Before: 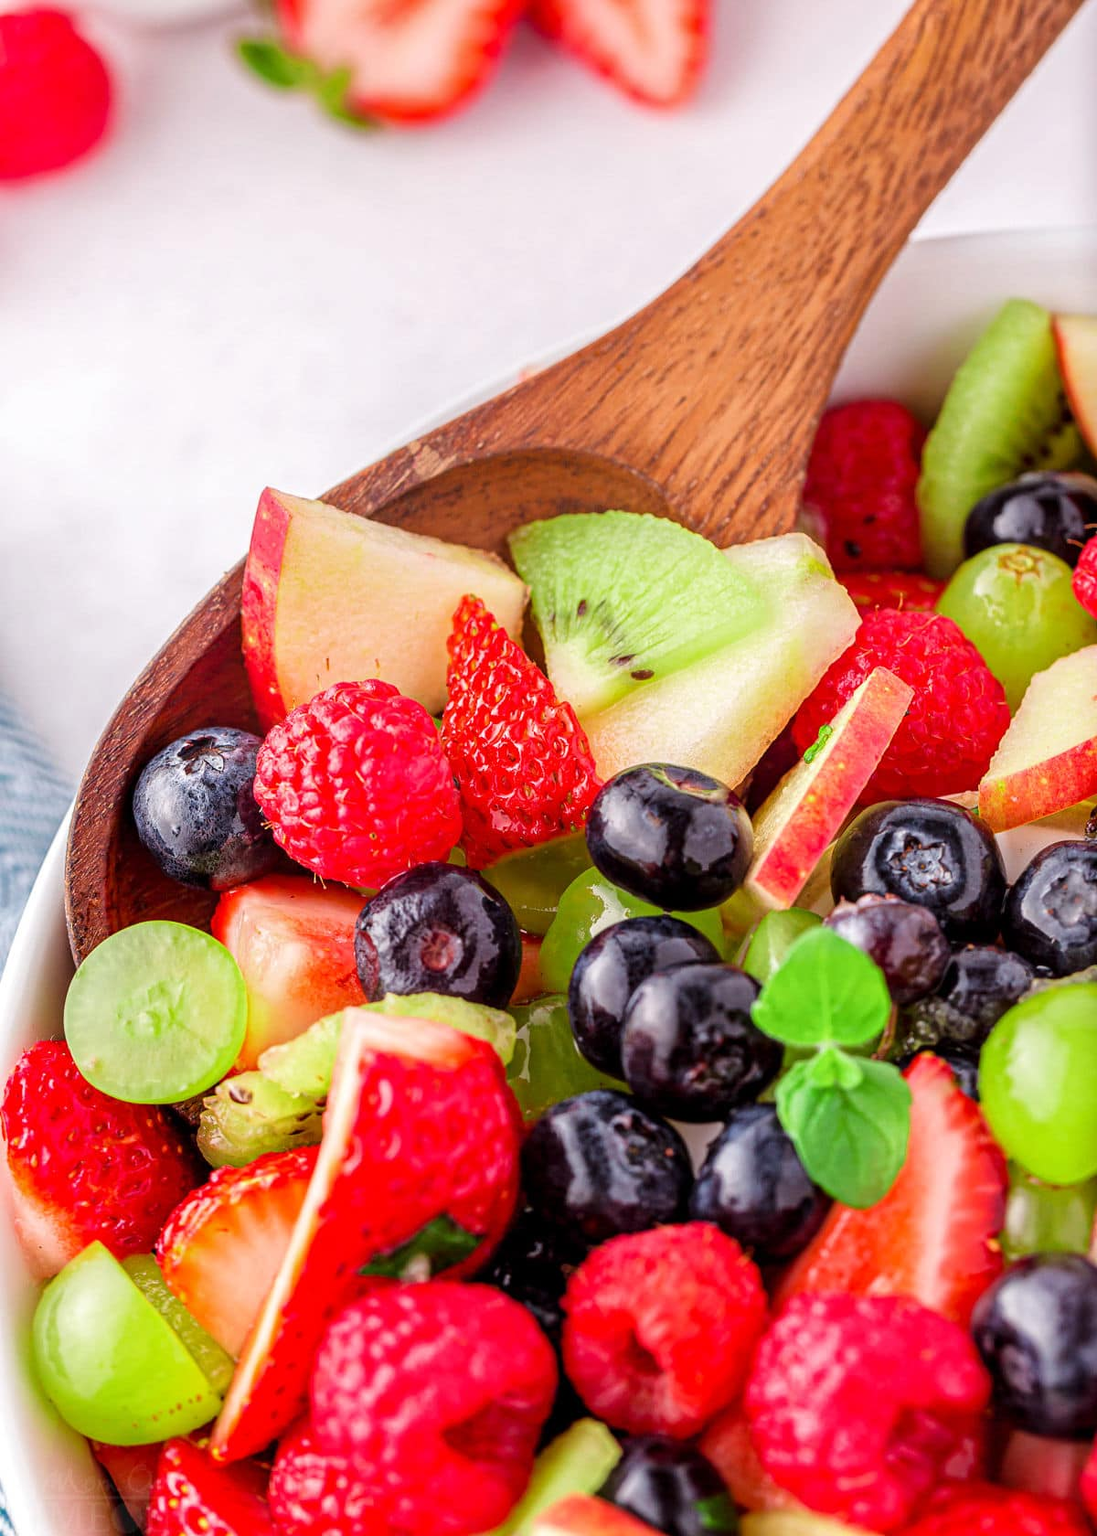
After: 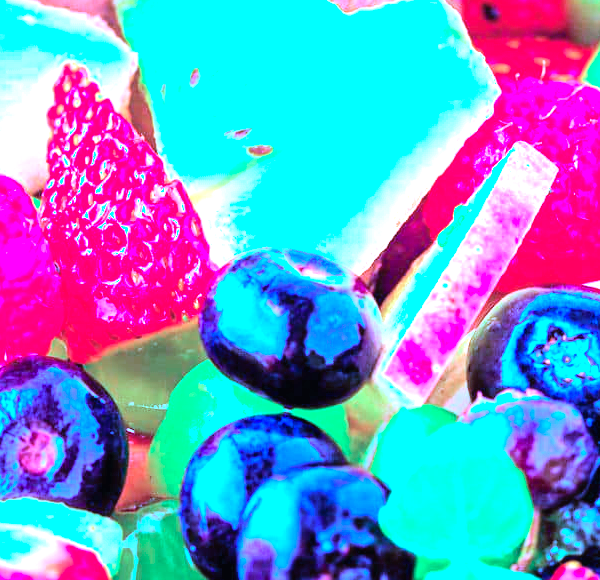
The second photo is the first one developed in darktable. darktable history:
exposure: black level correction 0, exposure 1.106 EV, compensate exposure bias true, compensate highlight preservation false
contrast brightness saturation: contrast 0.067, brightness 0.171, saturation 0.407
color calibration: illuminant as shot in camera, x 0.484, y 0.432, temperature 2416.53 K
tone equalizer: -8 EV -0.777 EV, -7 EV -0.724 EV, -6 EV -0.611 EV, -5 EV -0.391 EV, -3 EV 0.367 EV, -2 EV 0.6 EV, -1 EV 0.68 EV, +0 EV 0.772 EV
color balance rgb: shadows lift › luminance -21.728%, shadows lift › chroma 6.681%, shadows lift › hue 267.36°, perceptual saturation grading › global saturation -0.153%, global vibrance 20%
crop: left 36.861%, top 35.056%, right 13.08%, bottom 30.396%
